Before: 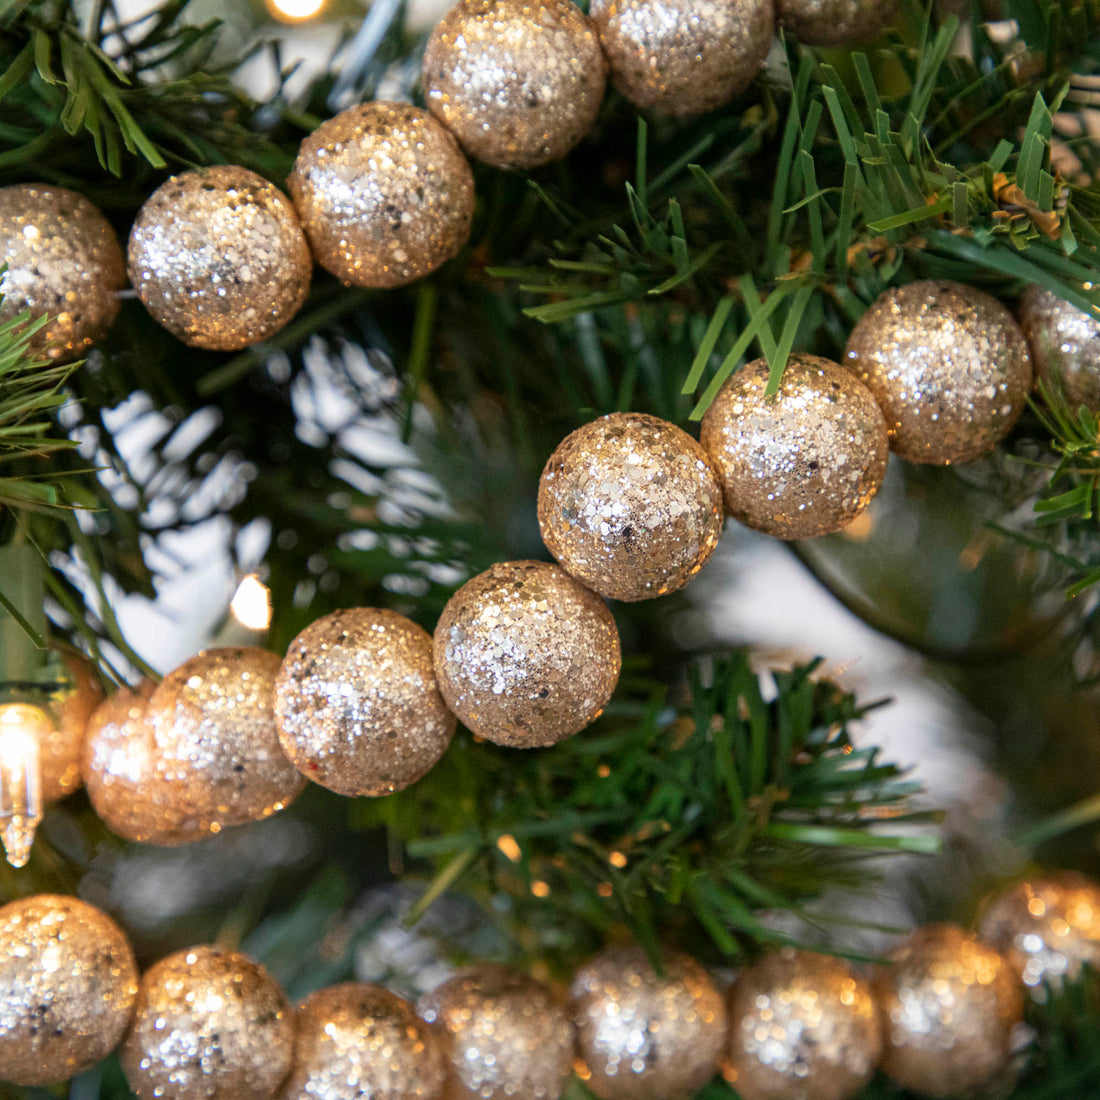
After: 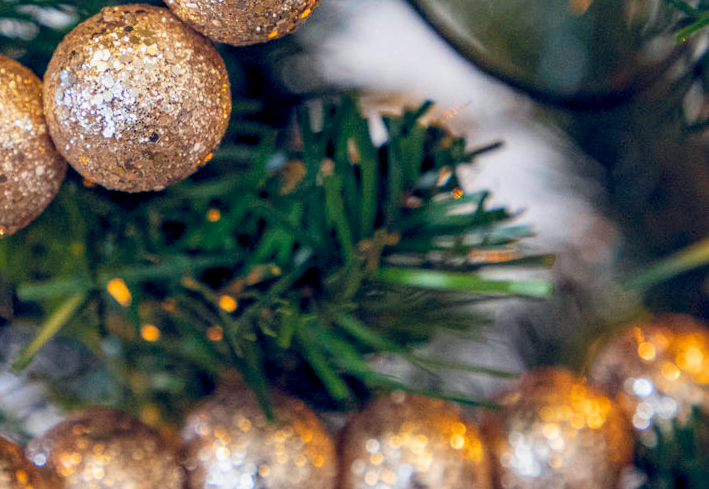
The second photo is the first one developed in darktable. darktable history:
contrast brightness saturation: contrast 0.05
crop and rotate: left 35.533%, top 50.564%, bottom 4.912%
filmic rgb: black relative exposure -15.06 EV, white relative exposure 3 EV, target black luminance 0%, hardness 9.29, latitude 98.96%, contrast 0.915, shadows ↔ highlights balance 0.458%, color science v4 (2020), iterations of high-quality reconstruction 0, contrast in shadows soft, contrast in highlights soft
local contrast: detail 130%
color balance rgb: global offset › luminance -0.272%, global offset › chroma 0.308%, global offset › hue 262.41°, perceptual saturation grading › global saturation 31.127%, global vibrance 10.01%
exposure: exposure 0.208 EV, compensate exposure bias true, compensate highlight preservation false
